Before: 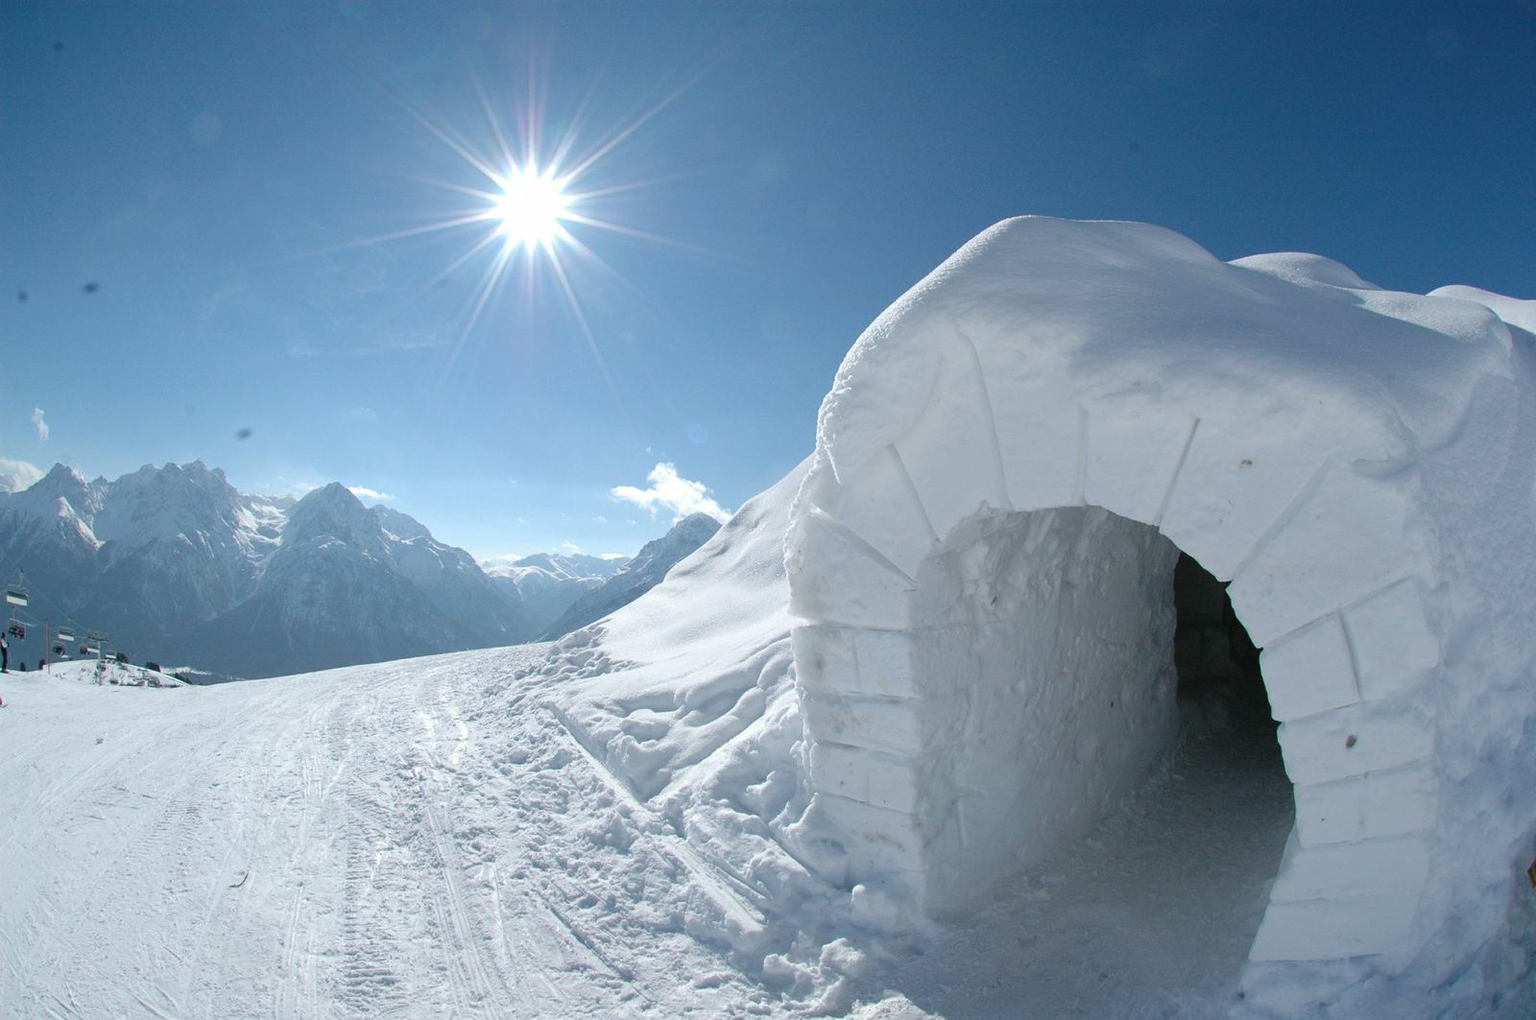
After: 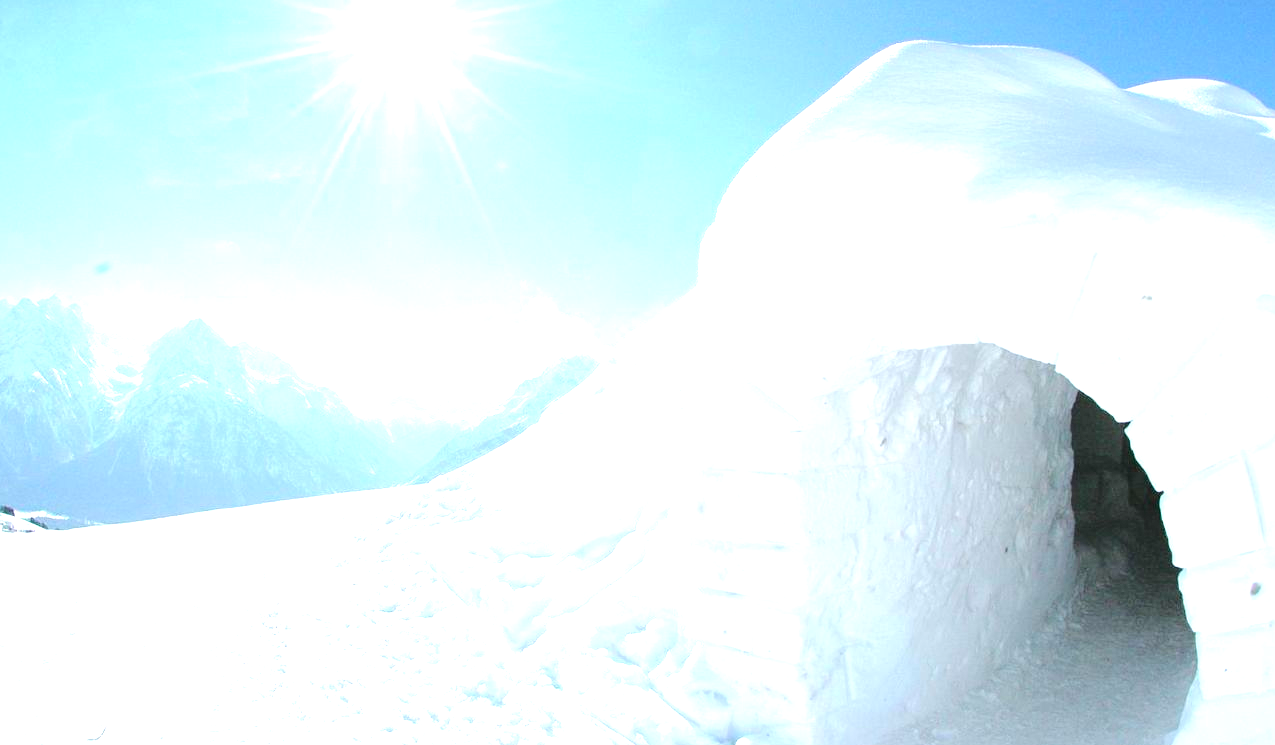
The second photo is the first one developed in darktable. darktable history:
exposure: black level correction 0, exposure 1.915 EV, compensate exposure bias true, compensate highlight preservation false
crop: left 9.517%, top 17.374%, right 10.733%, bottom 12.337%
tone curve: curves: ch0 [(0, 0) (0.003, 0.047) (0.011, 0.05) (0.025, 0.053) (0.044, 0.057) (0.069, 0.062) (0.1, 0.084) (0.136, 0.115) (0.177, 0.159) (0.224, 0.216) (0.277, 0.289) (0.335, 0.382) (0.399, 0.474) (0.468, 0.561) (0.543, 0.636) (0.623, 0.705) (0.709, 0.778) (0.801, 0.847) (0.898, 0.916) (1, 1)], color space Lab, independent channels, preserve colors none
